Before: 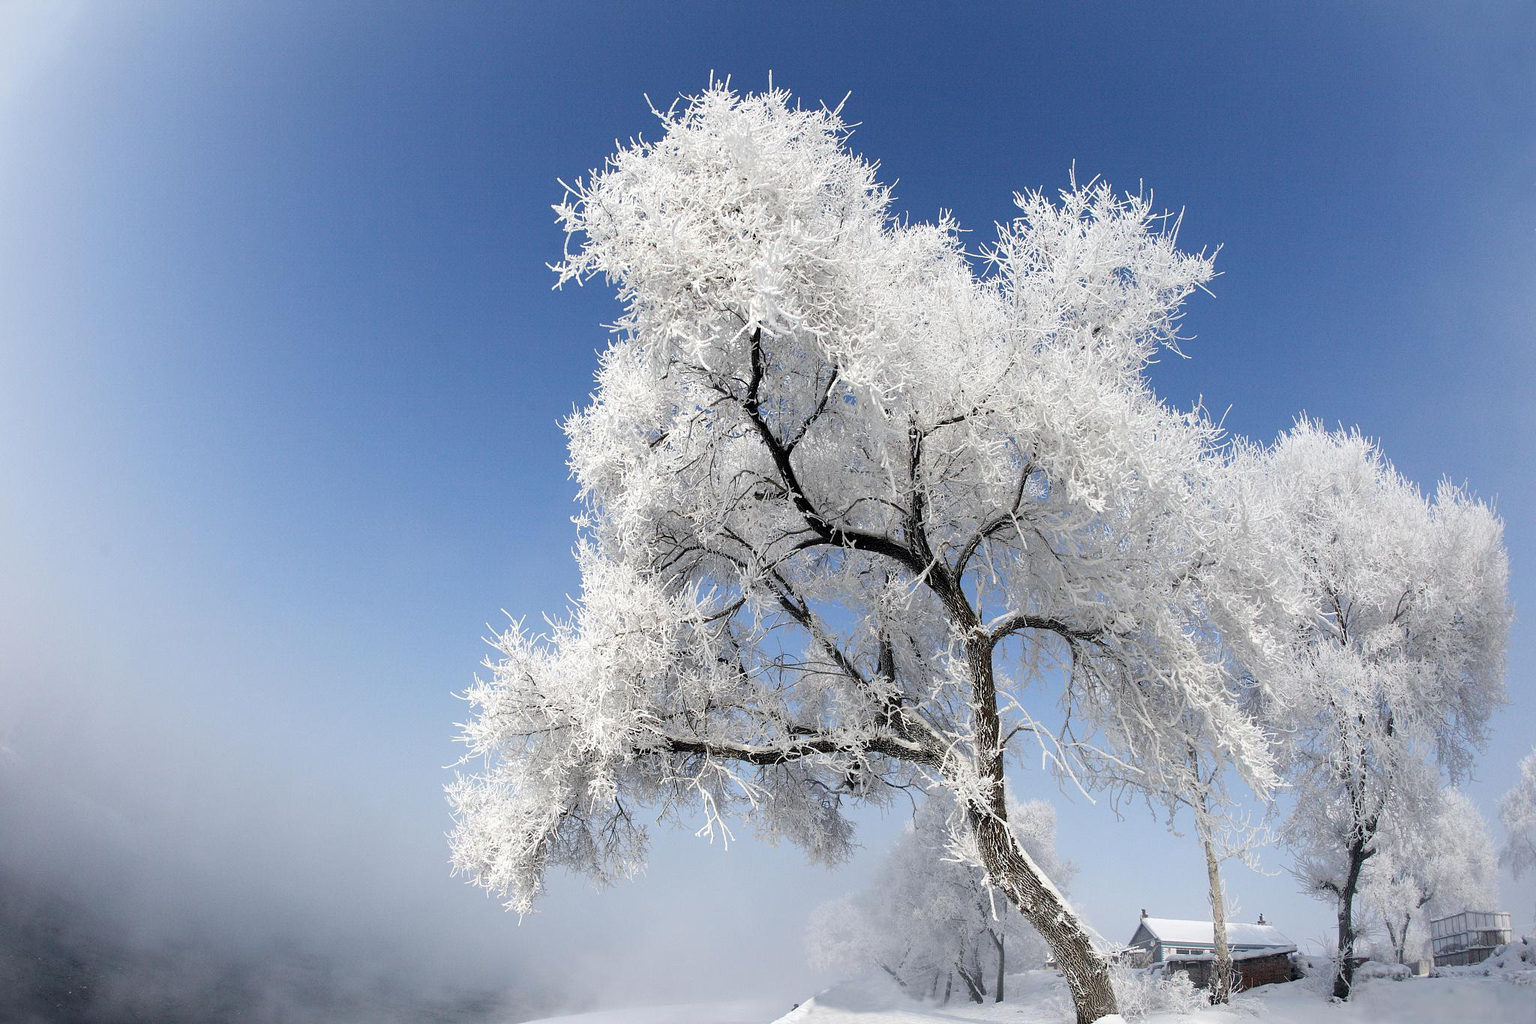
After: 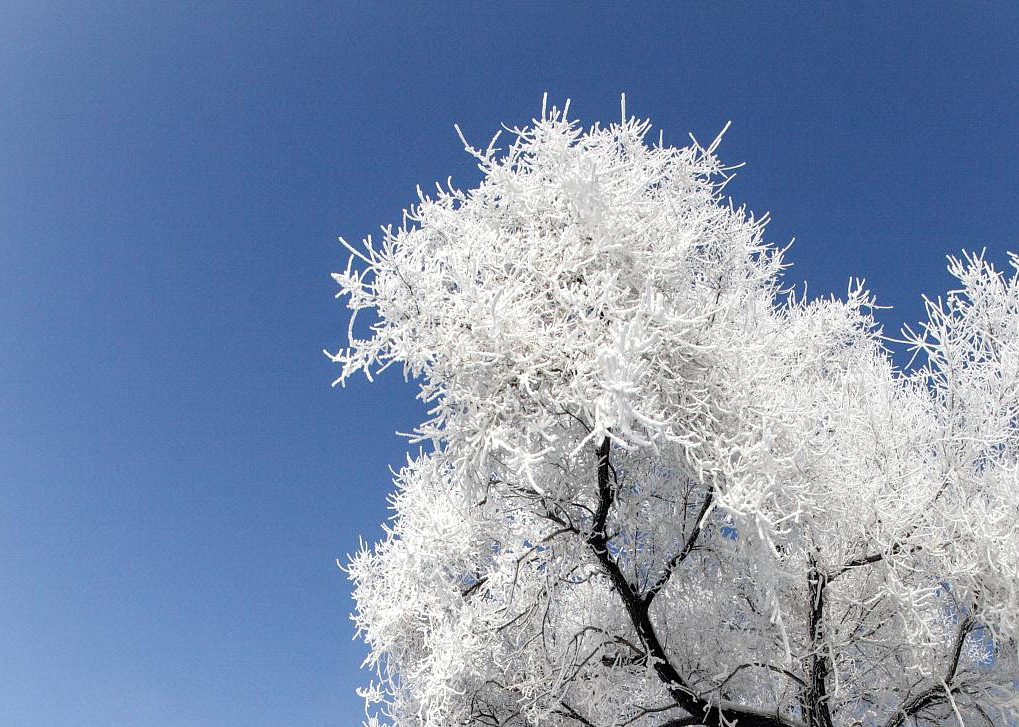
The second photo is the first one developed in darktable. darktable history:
crop: left 19.774%, right 30.43%, bottom 46.72%
local contrast: on, module defaults
